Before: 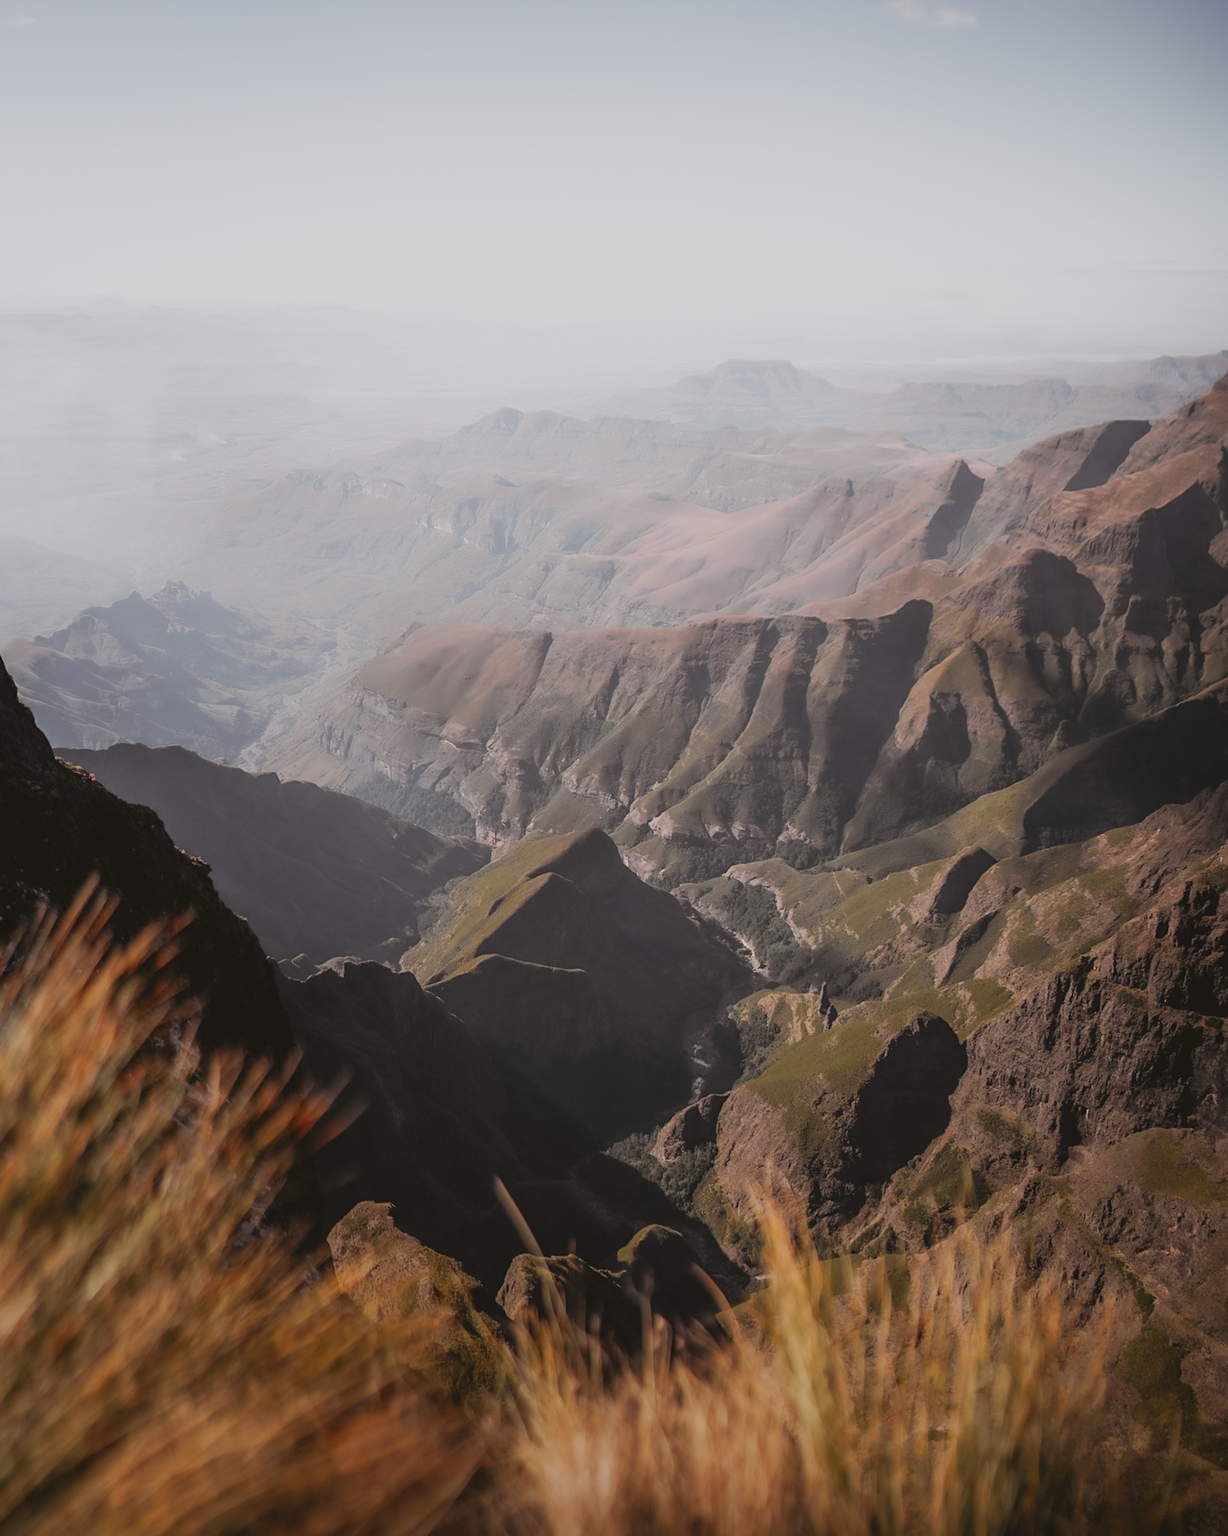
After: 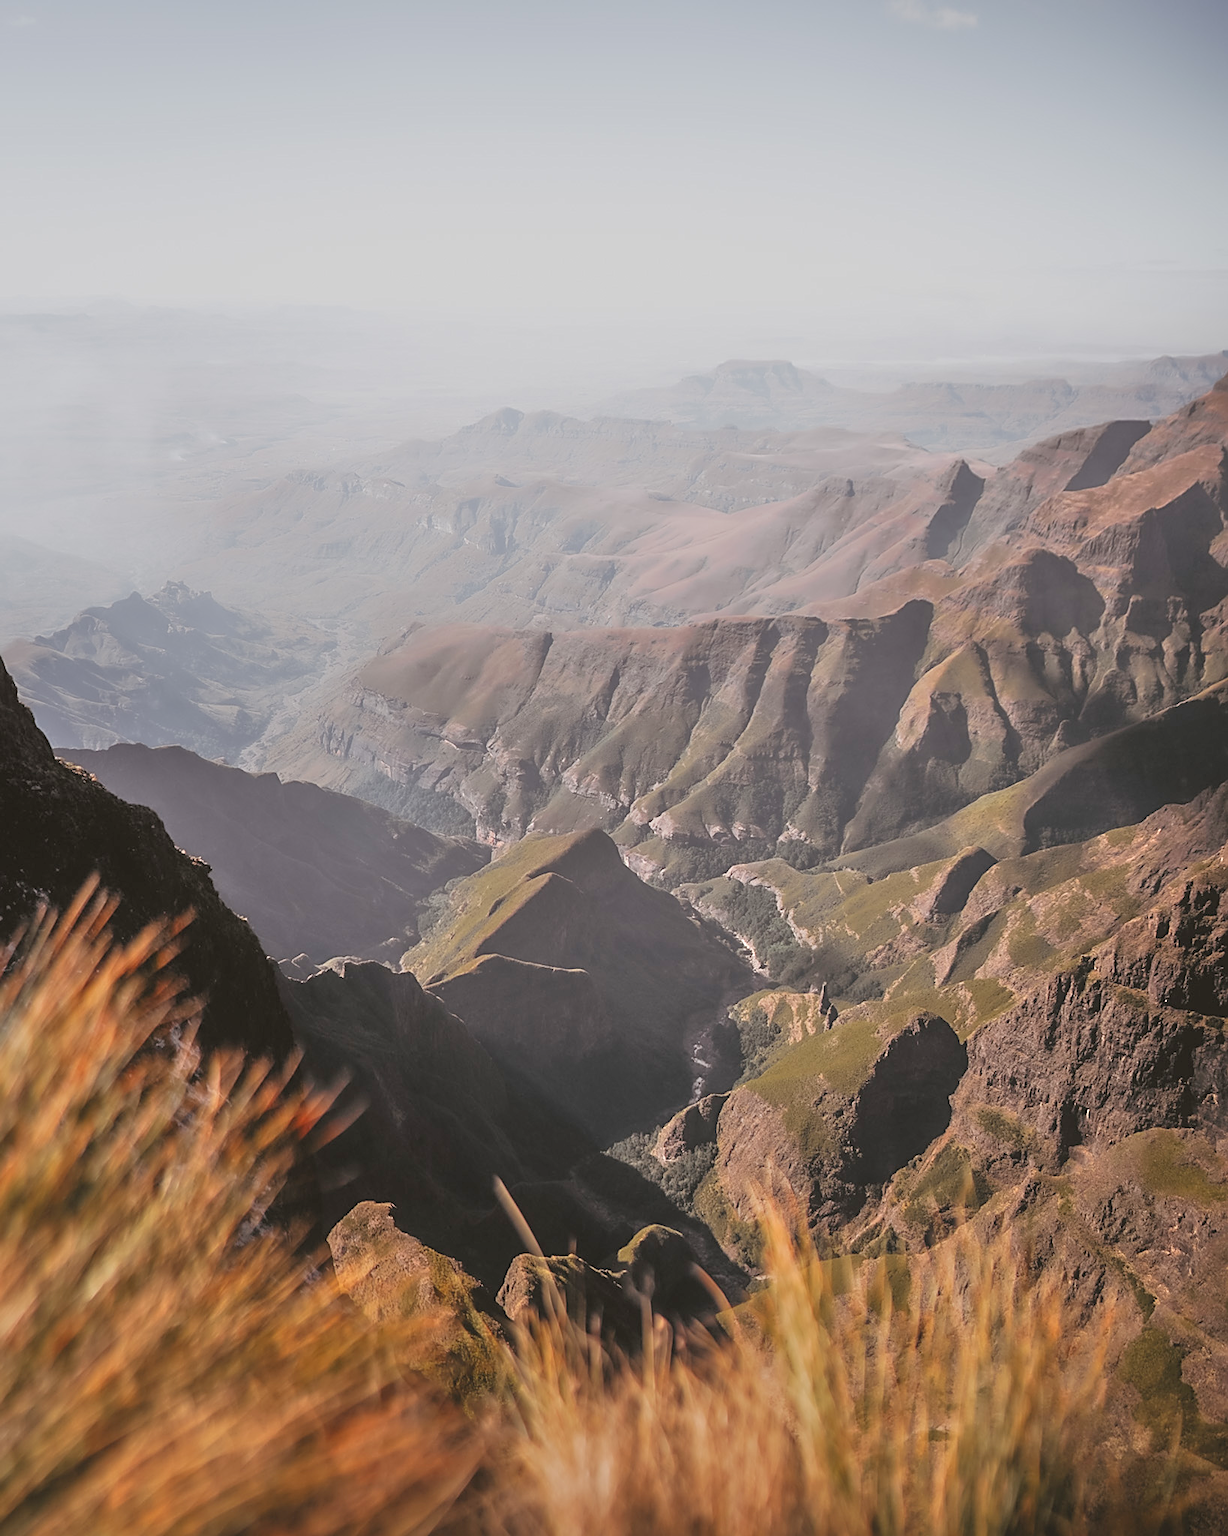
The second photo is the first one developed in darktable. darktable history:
sharpen: on, module defaults
tone equalizer: -7 EV 0.142 EV, -6 EV 0.606 EV, -5 EV 1.15 EV, -4 EV 1.3 EV, -3 EV 1.16 EV, -2 EV 0.6 EV, -1 EV 0.165 EV
